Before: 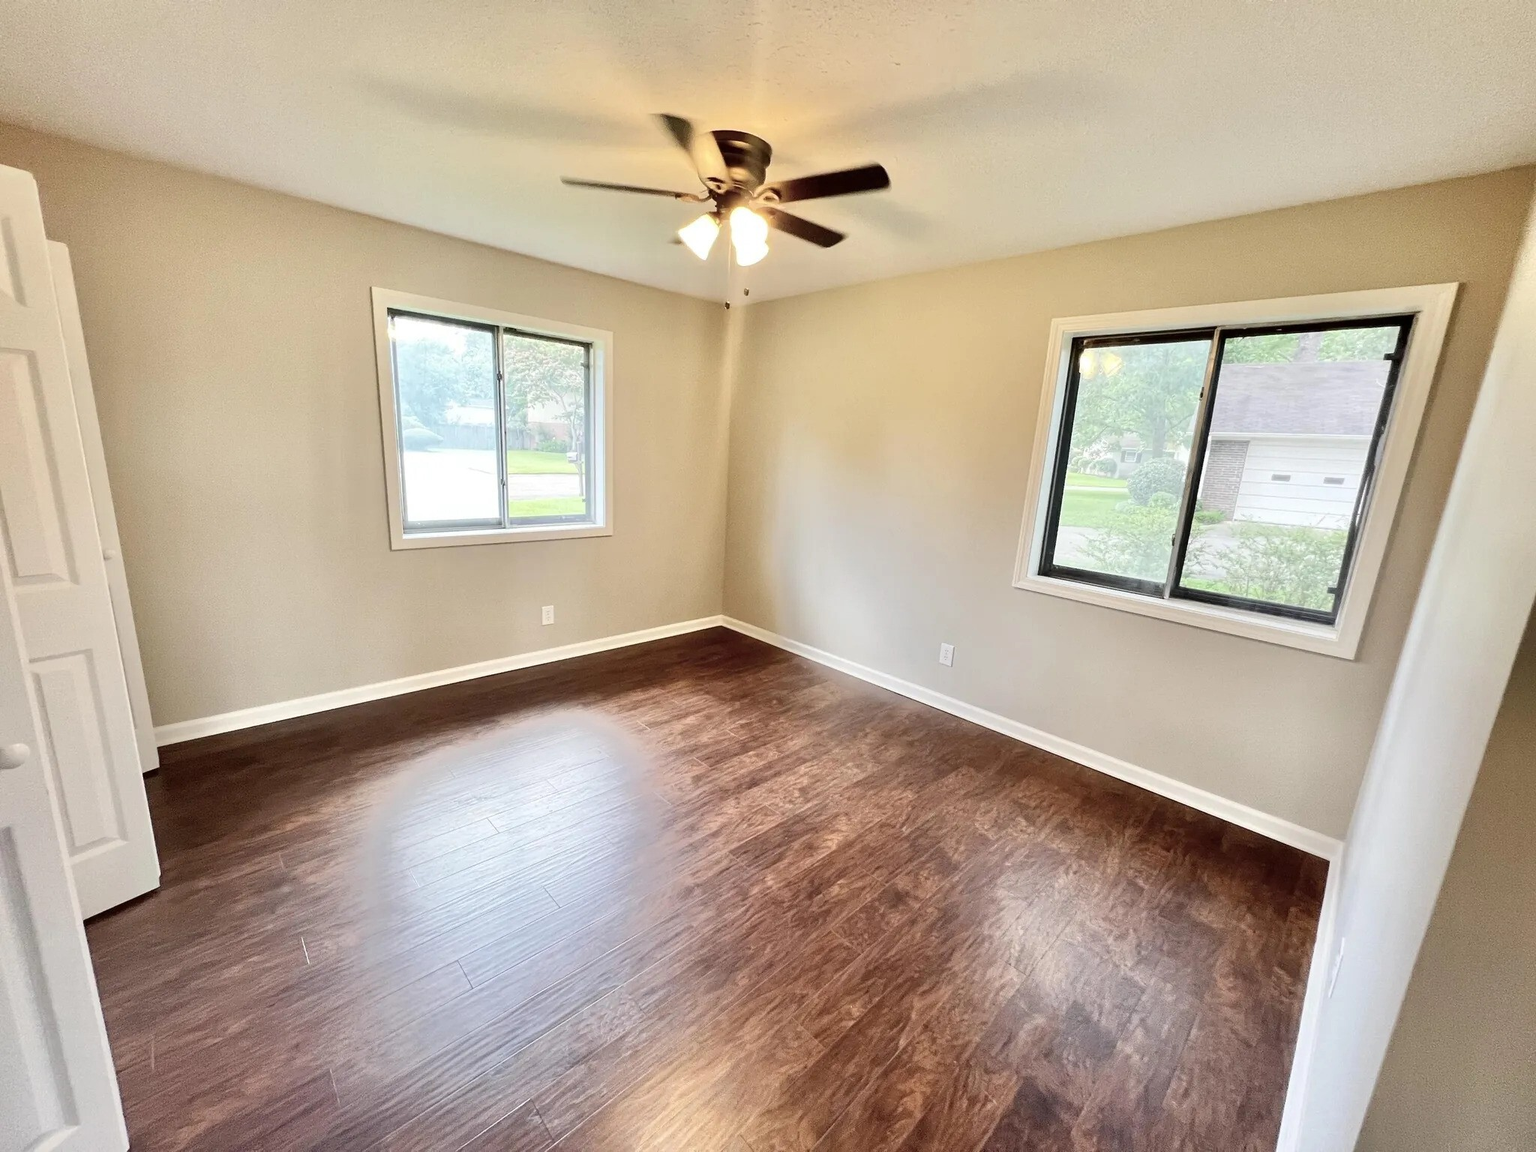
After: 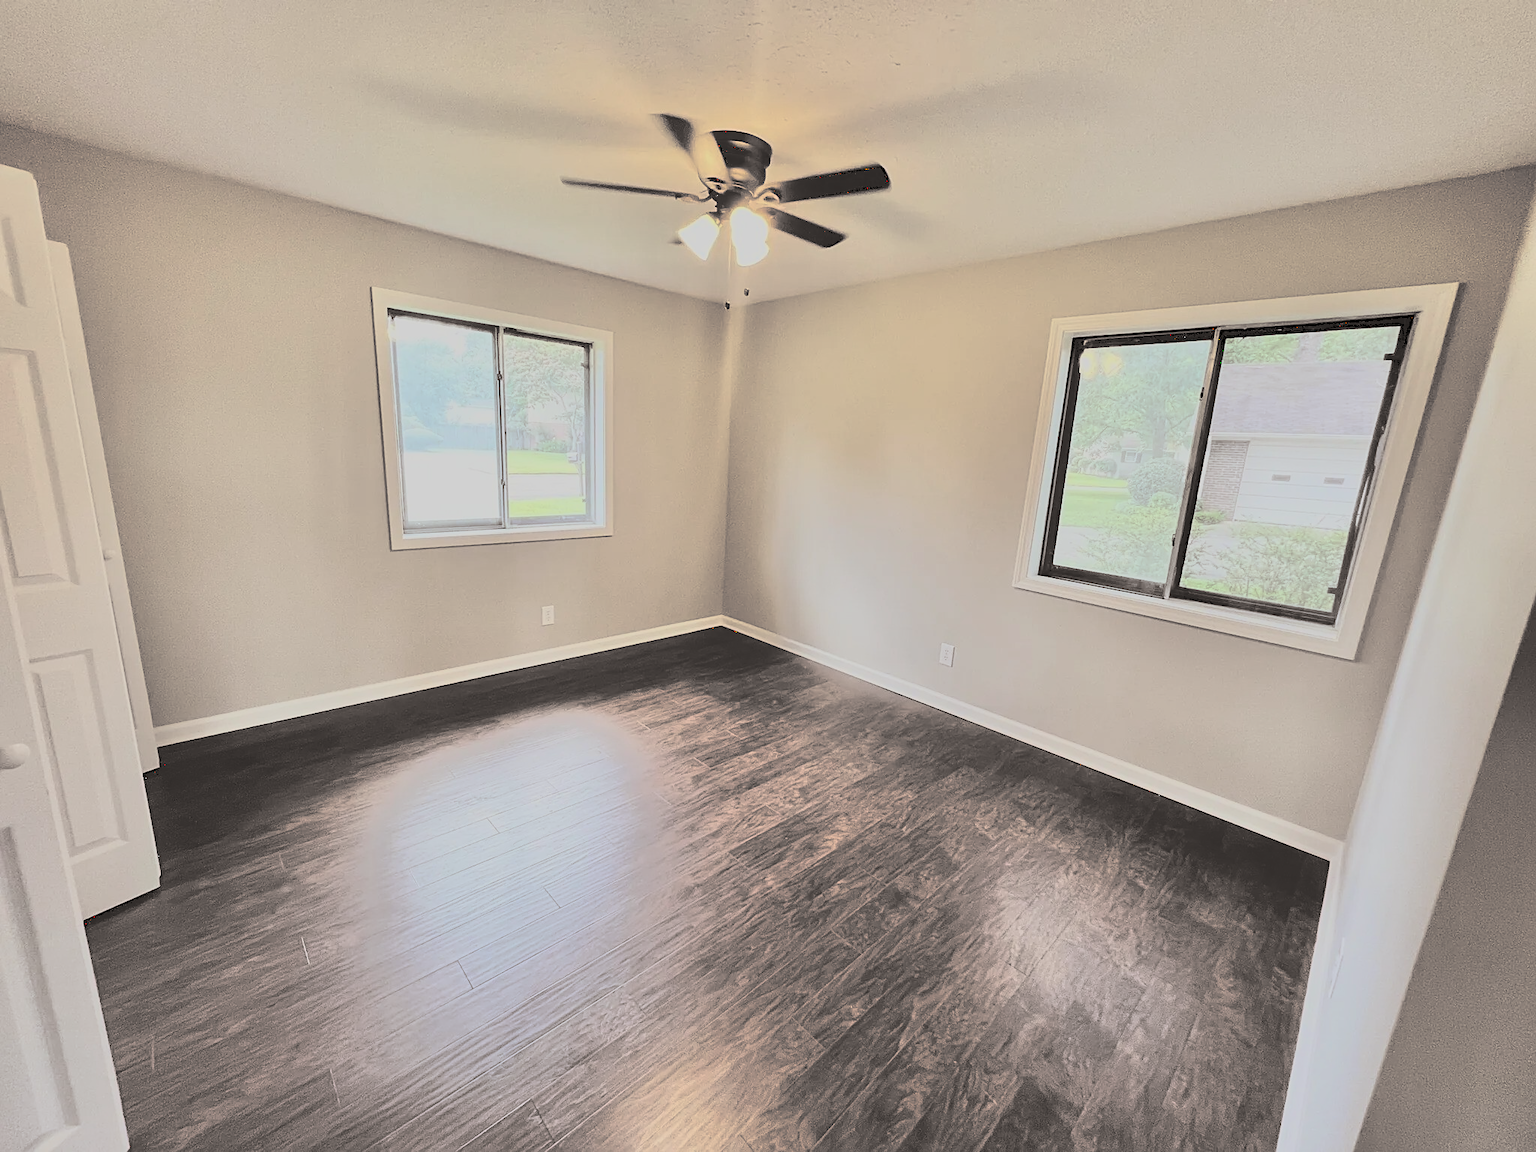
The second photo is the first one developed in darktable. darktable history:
split-toning: shadows › hue 26°, shadows › saturation 0.09, highlights › hue 40°, highlights › saturation 0.18, balance -63, compress 0%
exposure: compensate highlight preservation false
sharpen: on, module defaults
tone curve: curves: ch0 [(0, 0.148) (0.191, 0.225) (0.712, 0.695) (0.864, 0.797) (1, 0.839)]
tone equalizer: -8 EV 0.06 EV, smoothing diameter 25%, edges refinement/feathering 10, preserve details guided filter
